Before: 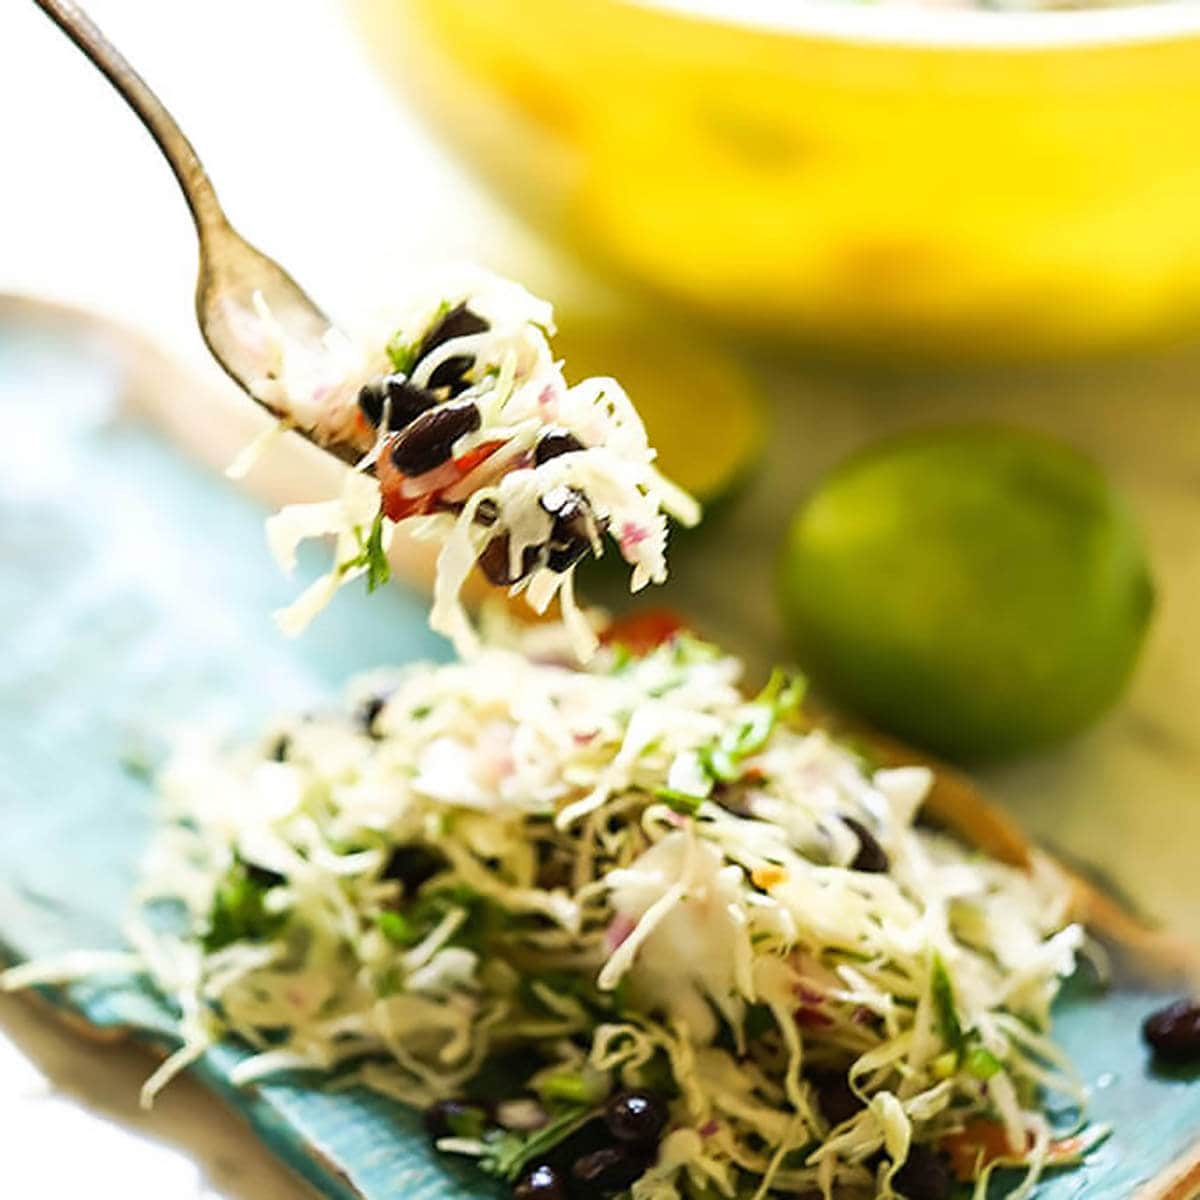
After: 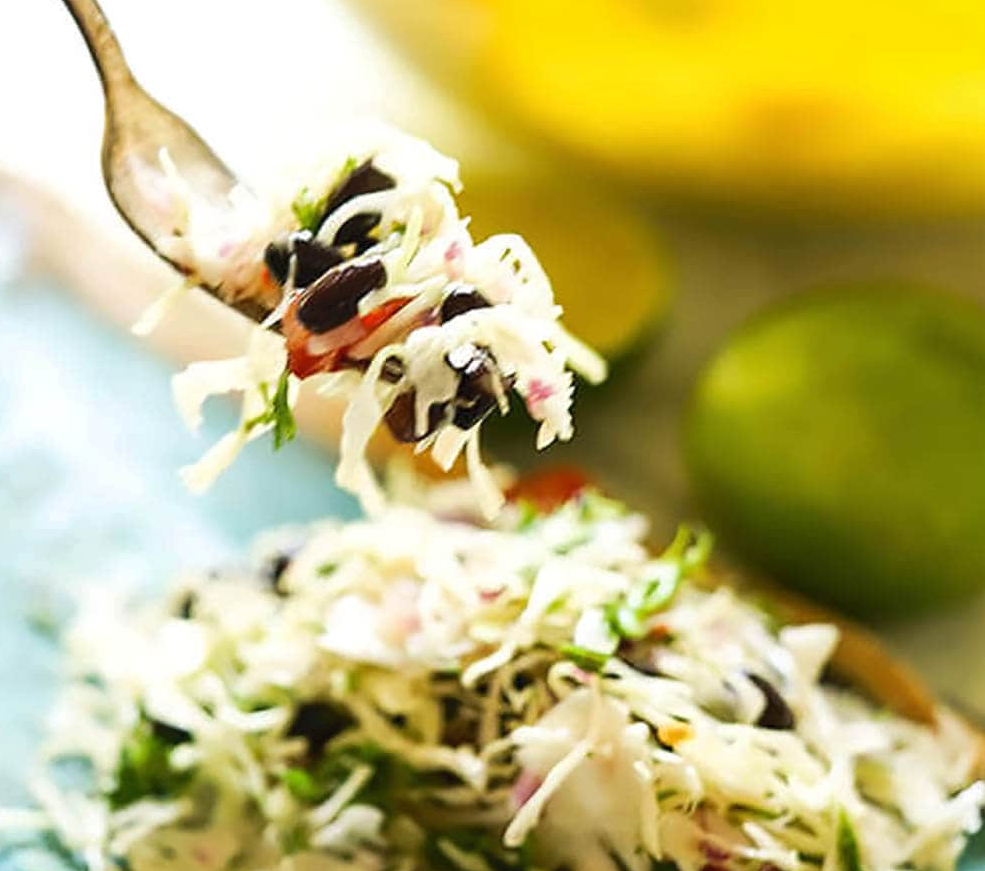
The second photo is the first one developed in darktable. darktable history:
crop: left 7.849%, top 11.924%, right 10.044%, bottom 15.431%
shadows and highlights: shadows 61.83, white point adjustment 0.509, highlights -33.6, compress 83.73%
